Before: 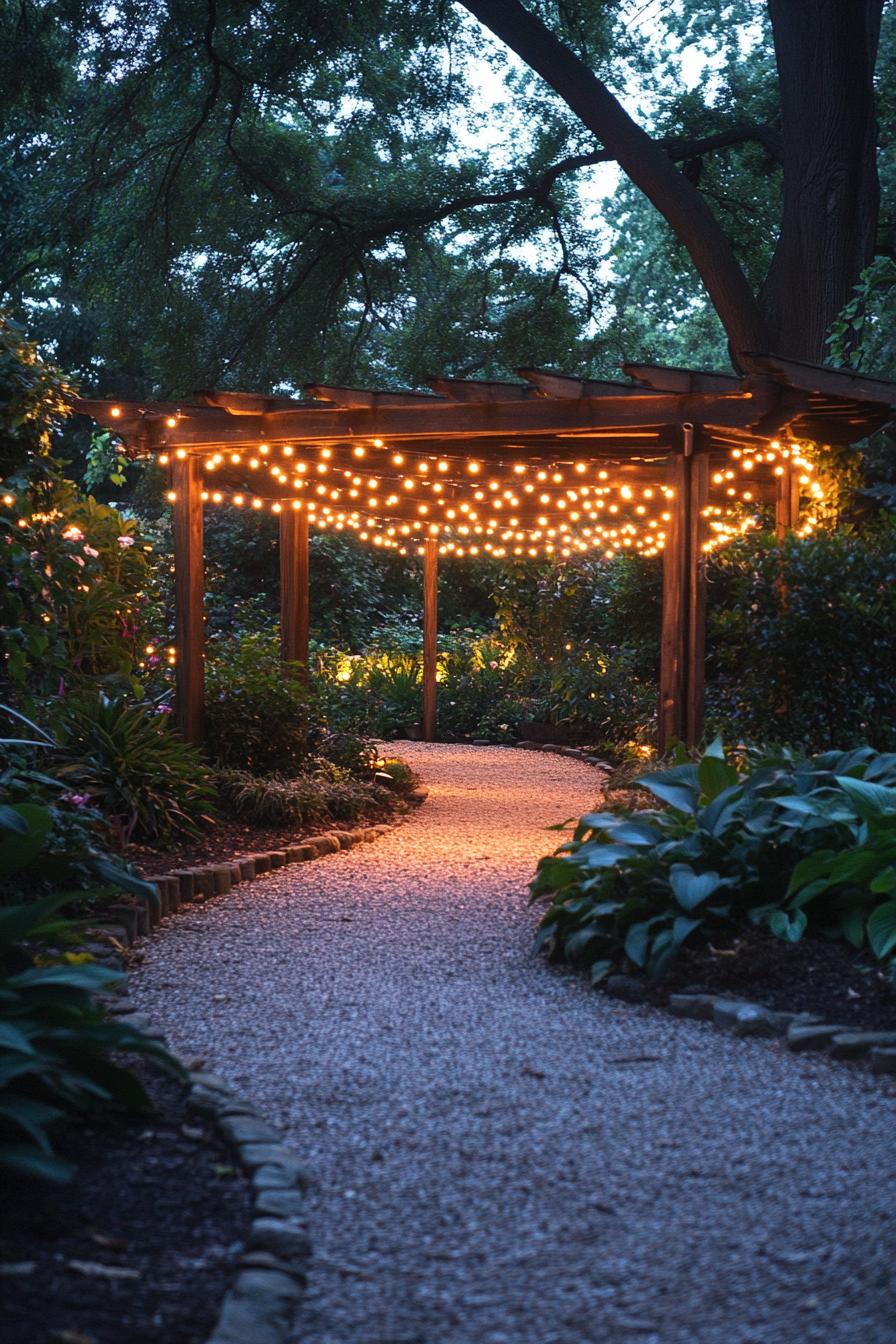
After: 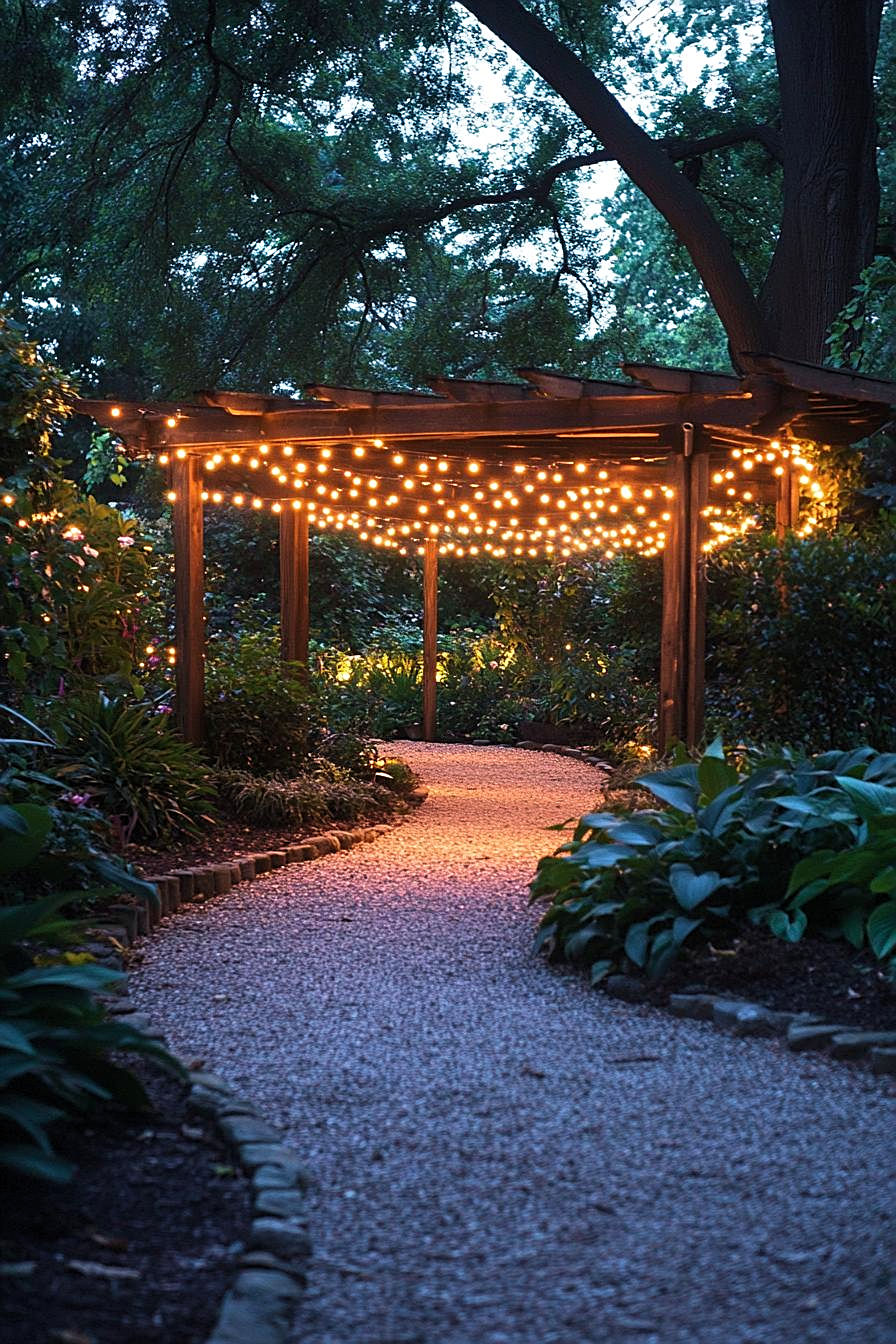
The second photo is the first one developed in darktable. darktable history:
tone equalizer: edges refinement/feathering 500, mask exposure compensation -1.57 EV, preserve details no
velvia: on, module defaults
sharpen: on, module defaults
levels: black 0.08%, levels [0.016, 0.5, 0.996]
exposure: compensate highlight preservation false
